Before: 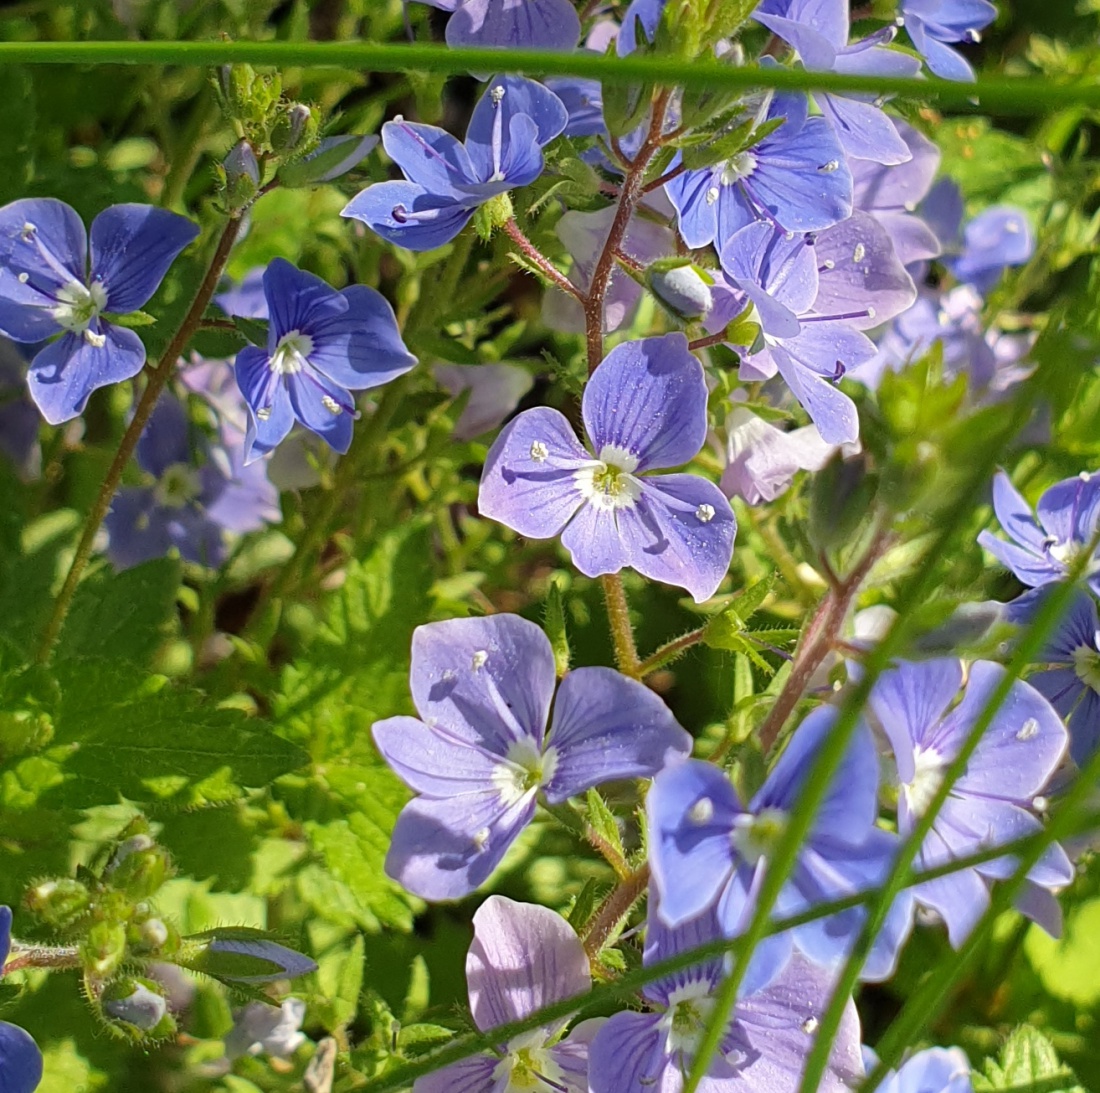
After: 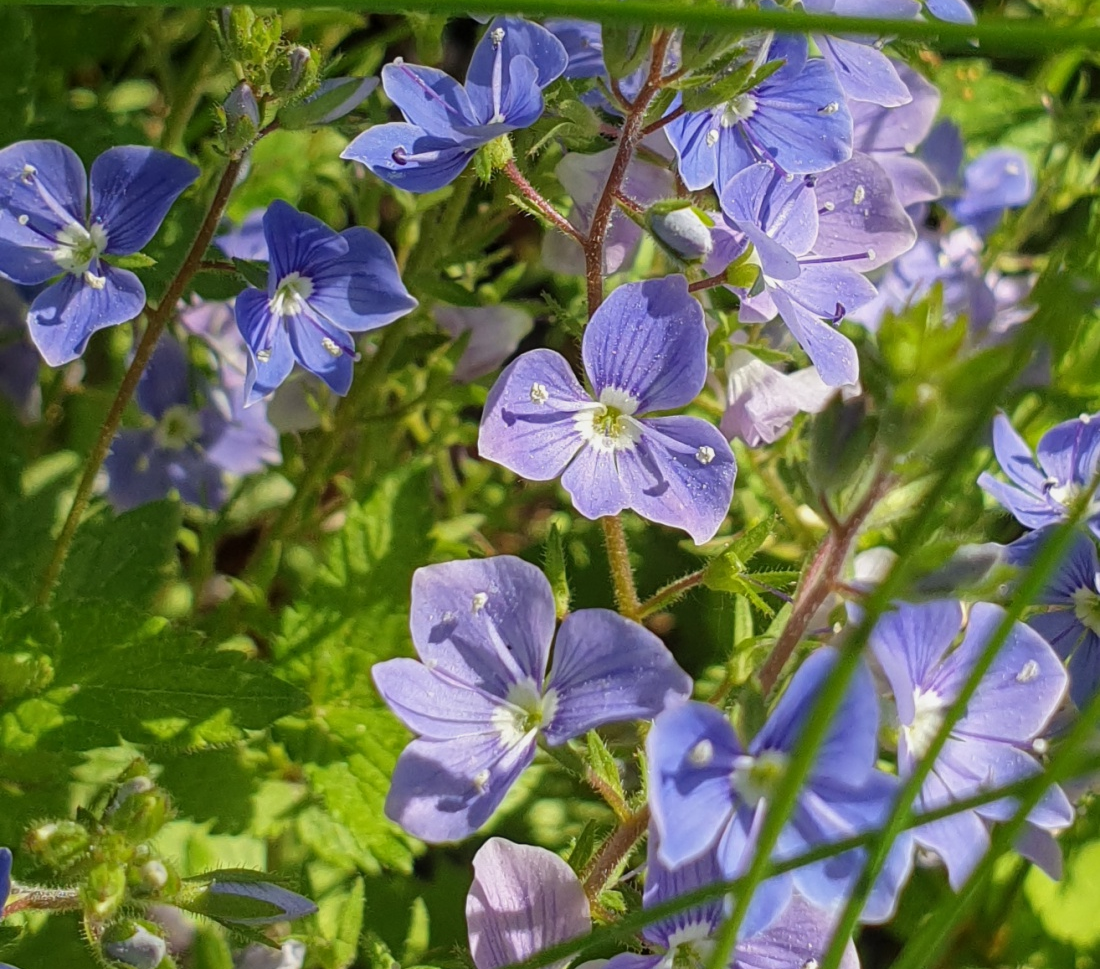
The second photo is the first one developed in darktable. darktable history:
crop and rotate: top 5.481%, bottom 5.831%
local contrast: detail 110%
exposure: exposure -0.152 EV, compensate exposure bias true, compensate highlight preservation false
